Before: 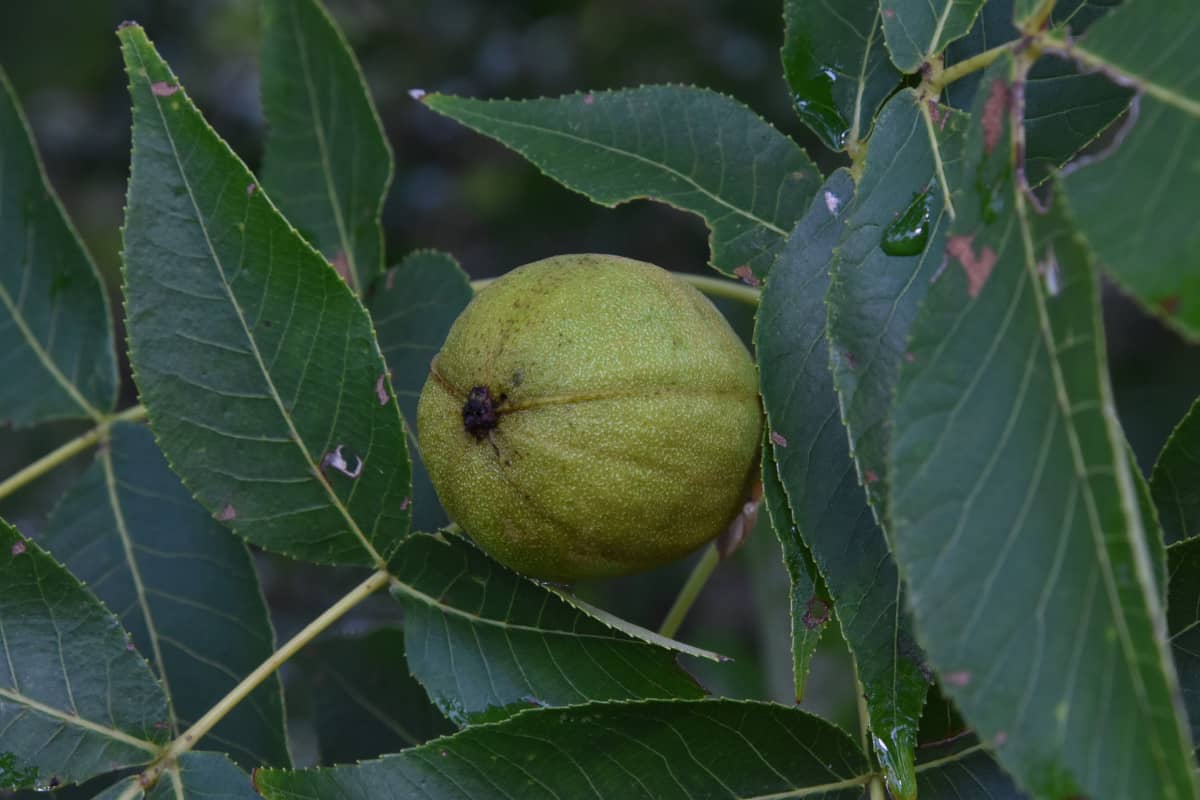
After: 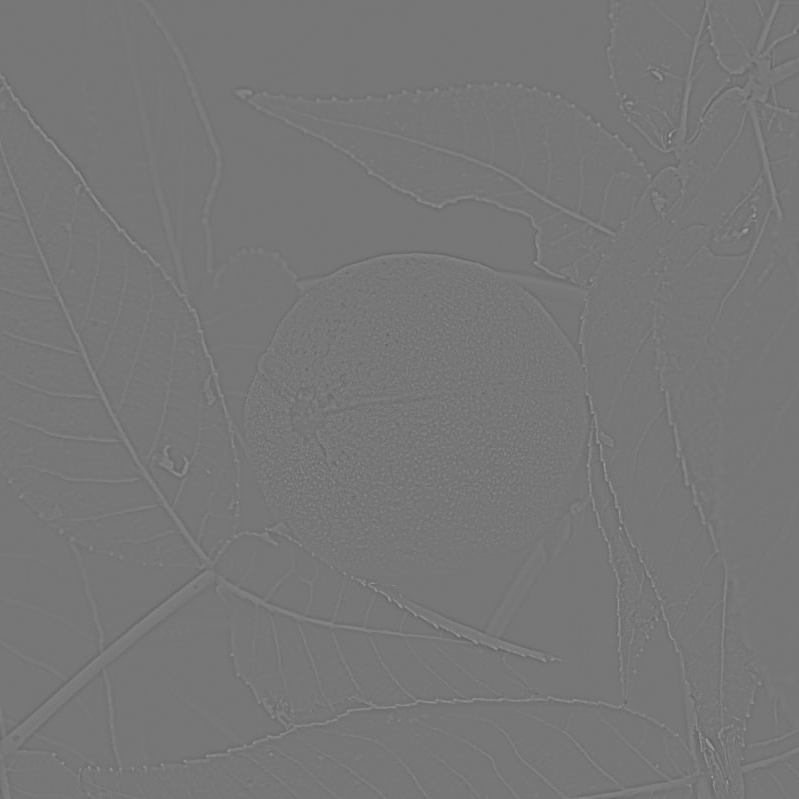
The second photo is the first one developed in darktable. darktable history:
highpass: sharpness 5.84%, contrast boost 8.44%
crop and rotate: left 14.436%, right 18.898%
sigmoid: skew -0.2, preserve hue 0%, red attenuation 0.1, red rotation 0.035, green attenuation 0.1, green rotation -0.017, blue attenuation 0.15, blue rotation -0.052, base primaries Rec2020
